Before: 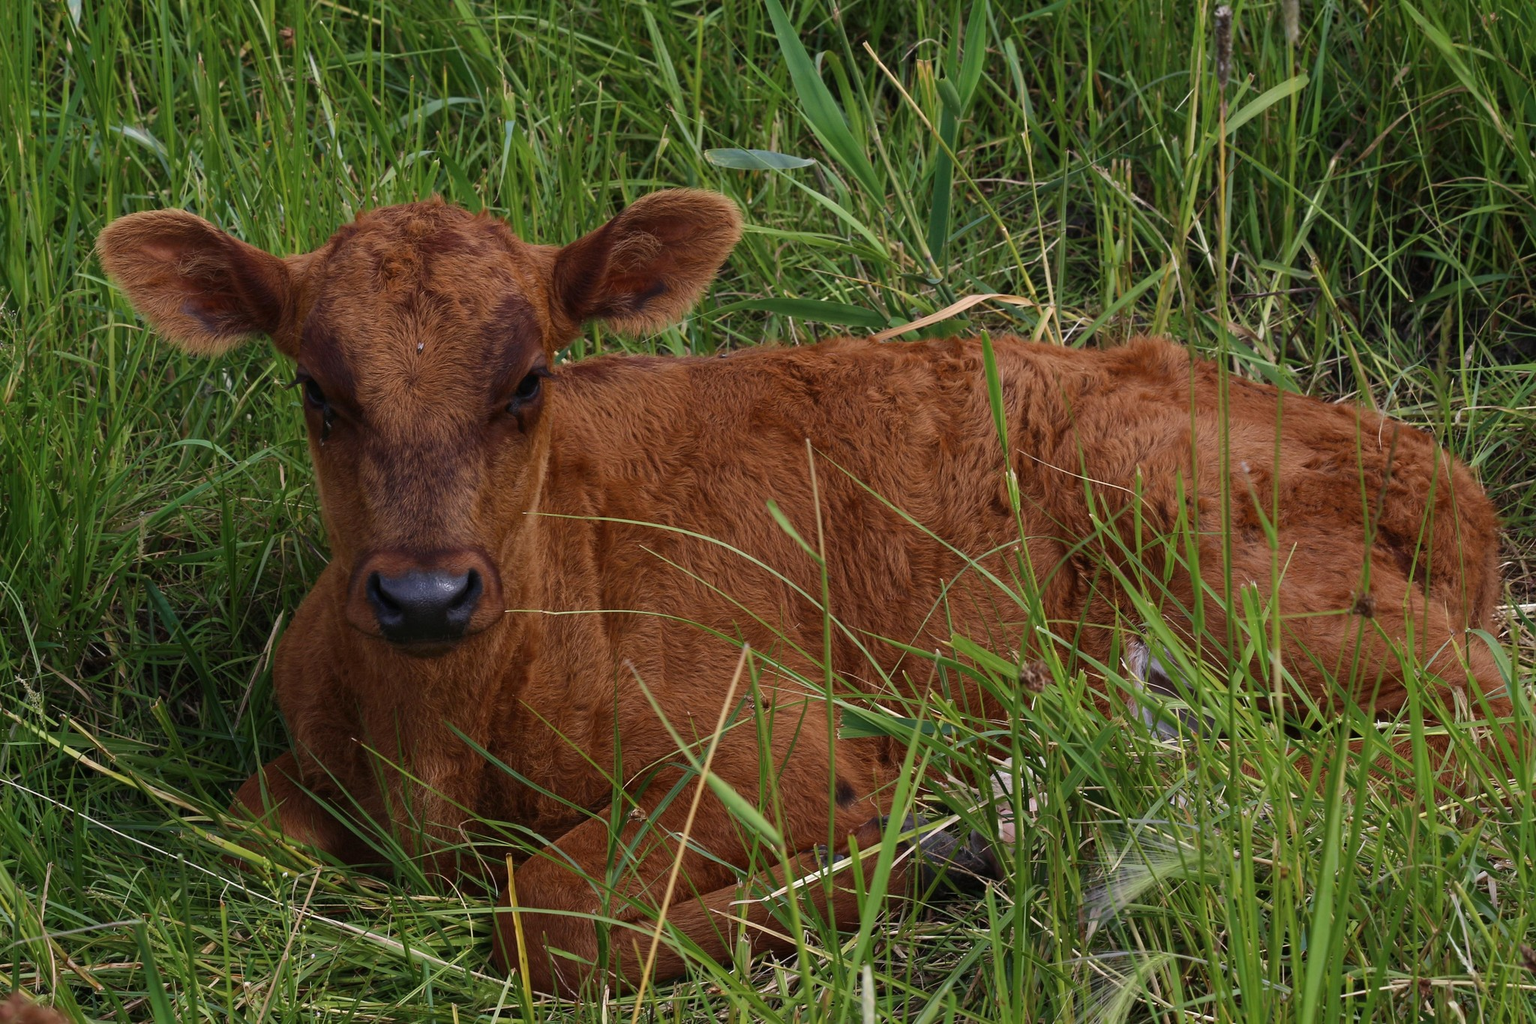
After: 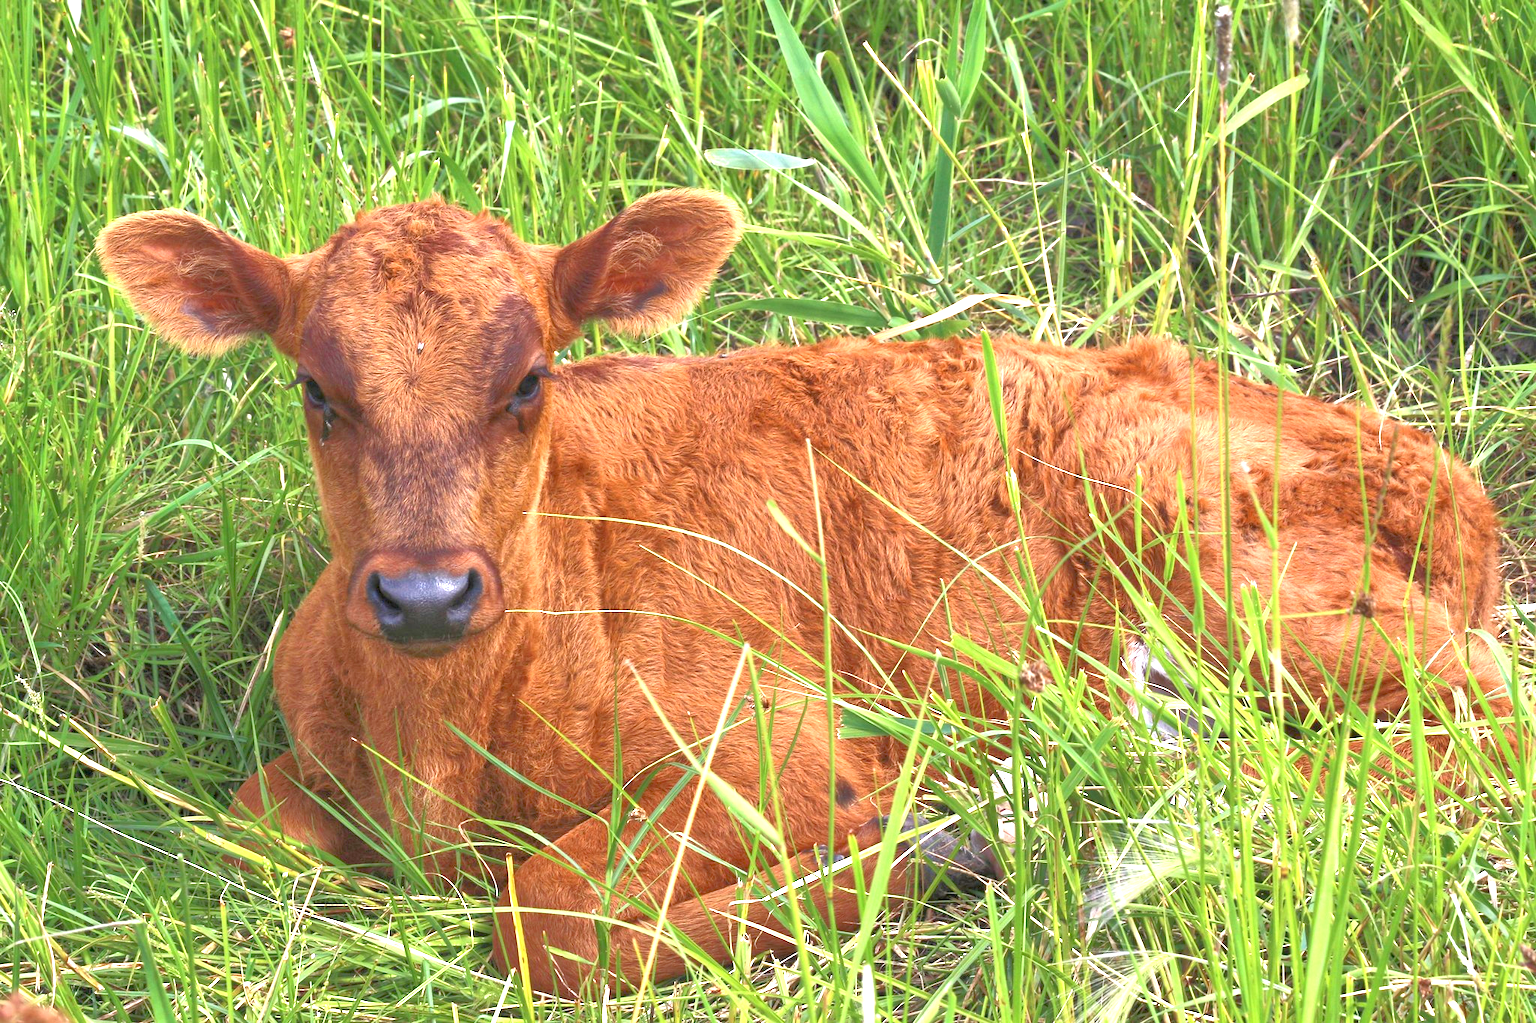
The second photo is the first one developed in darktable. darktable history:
tone equalizer: -7 EV 0.157 EV, -6 EV 0.61 EV, -5 EV 1.15 EV, -4 EV 1.29 EV, -3 EV 1.13 EV, -2 EV 0.6 EV, -1 EV 0.157 EV
exposure: exposure 2.228 EV, compensate exposure bias true, compensate highlight preservation false
